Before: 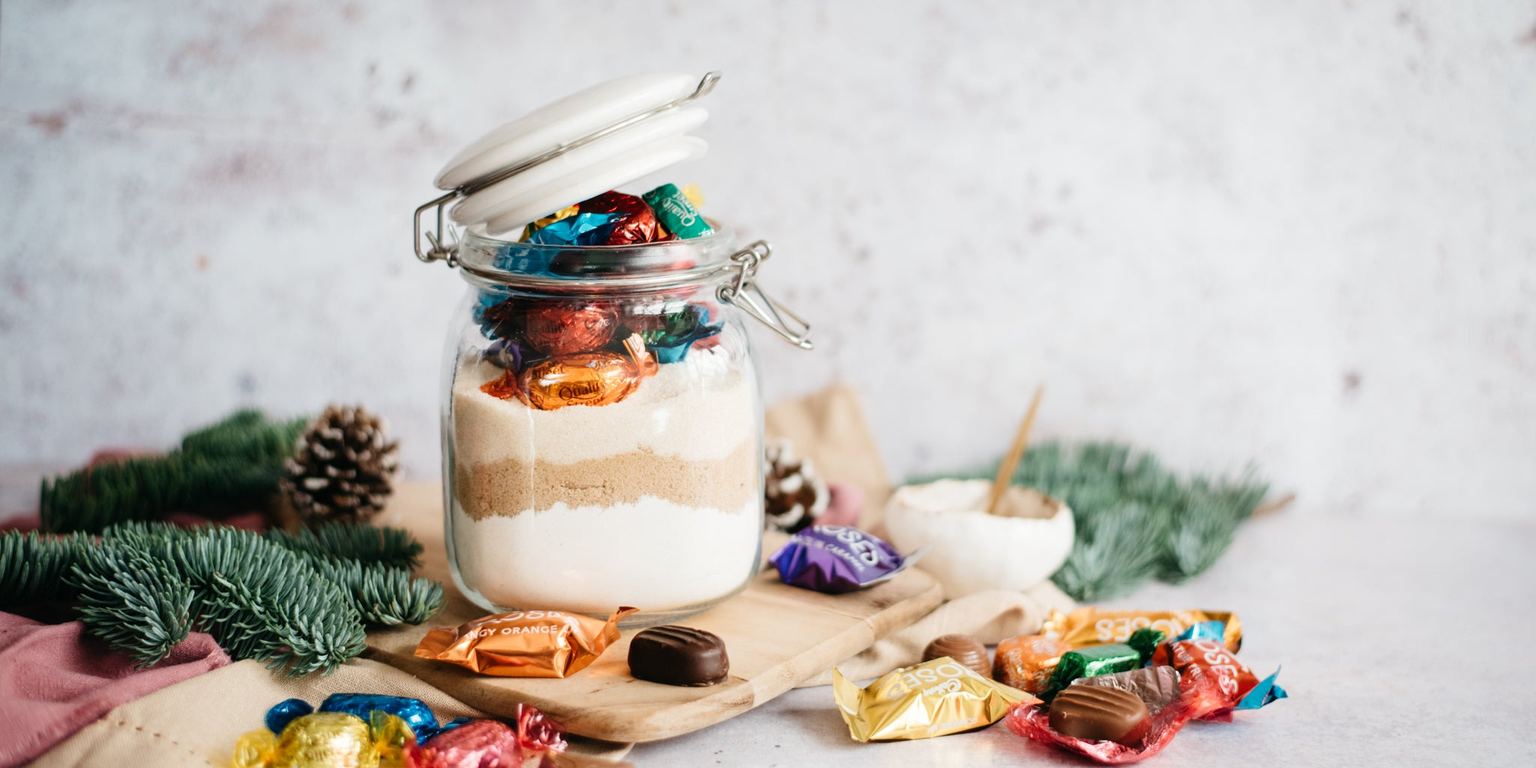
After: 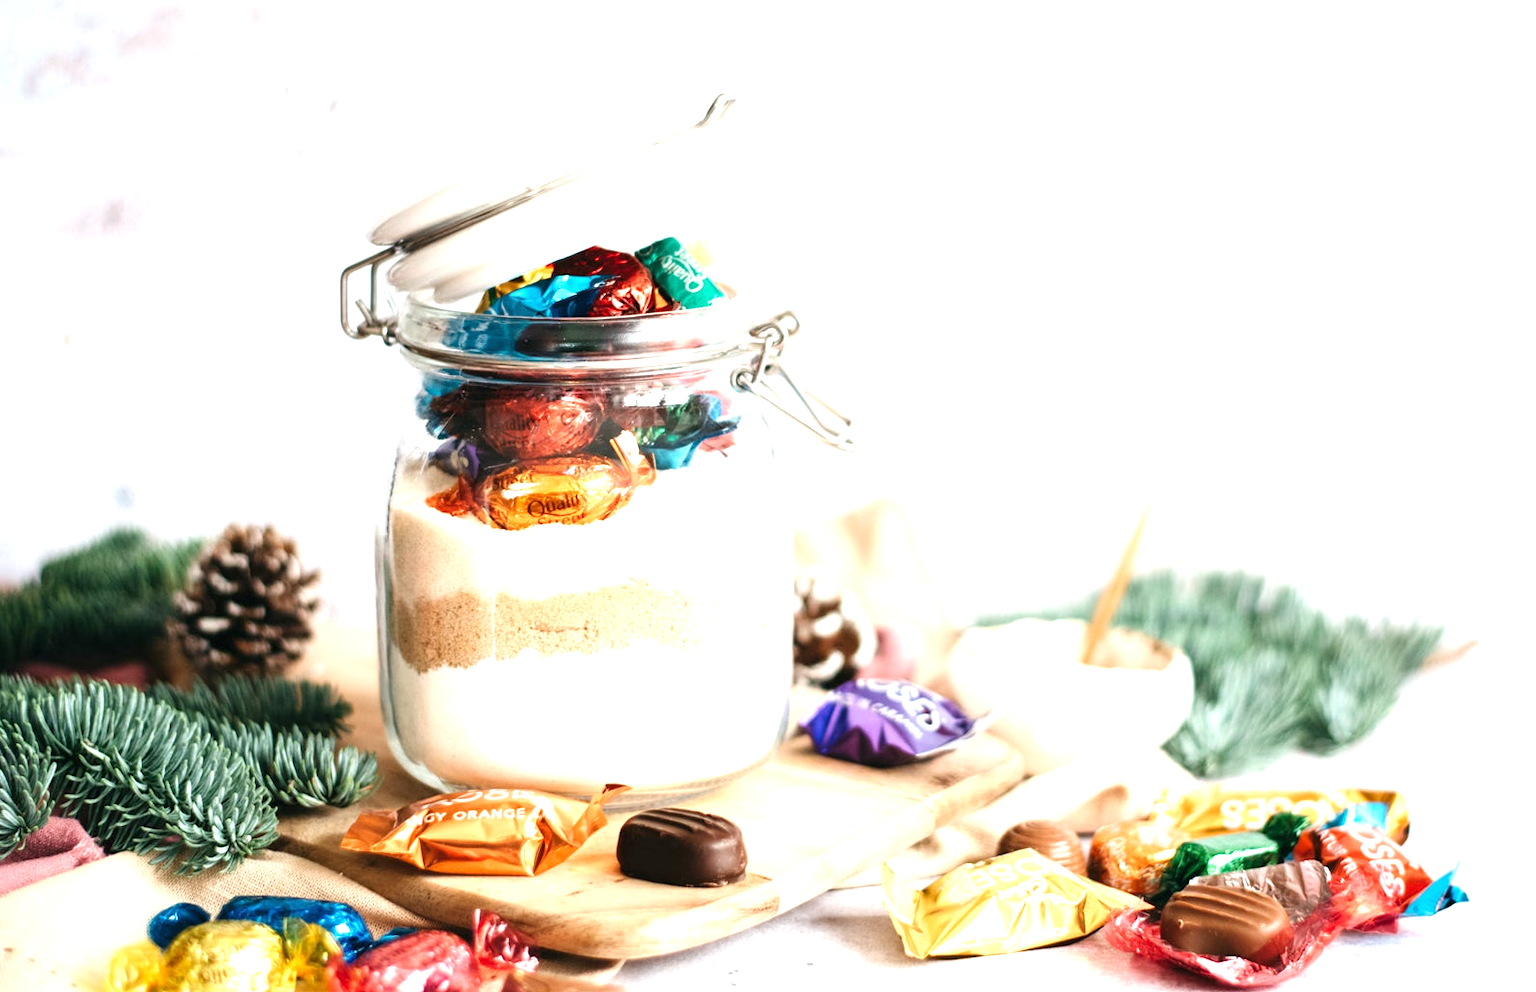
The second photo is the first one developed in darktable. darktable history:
exposure: exposure 1 EV, compensate exposure bias true, compensate highlight preservation false
crop: left 9.844%, right 12.721%
